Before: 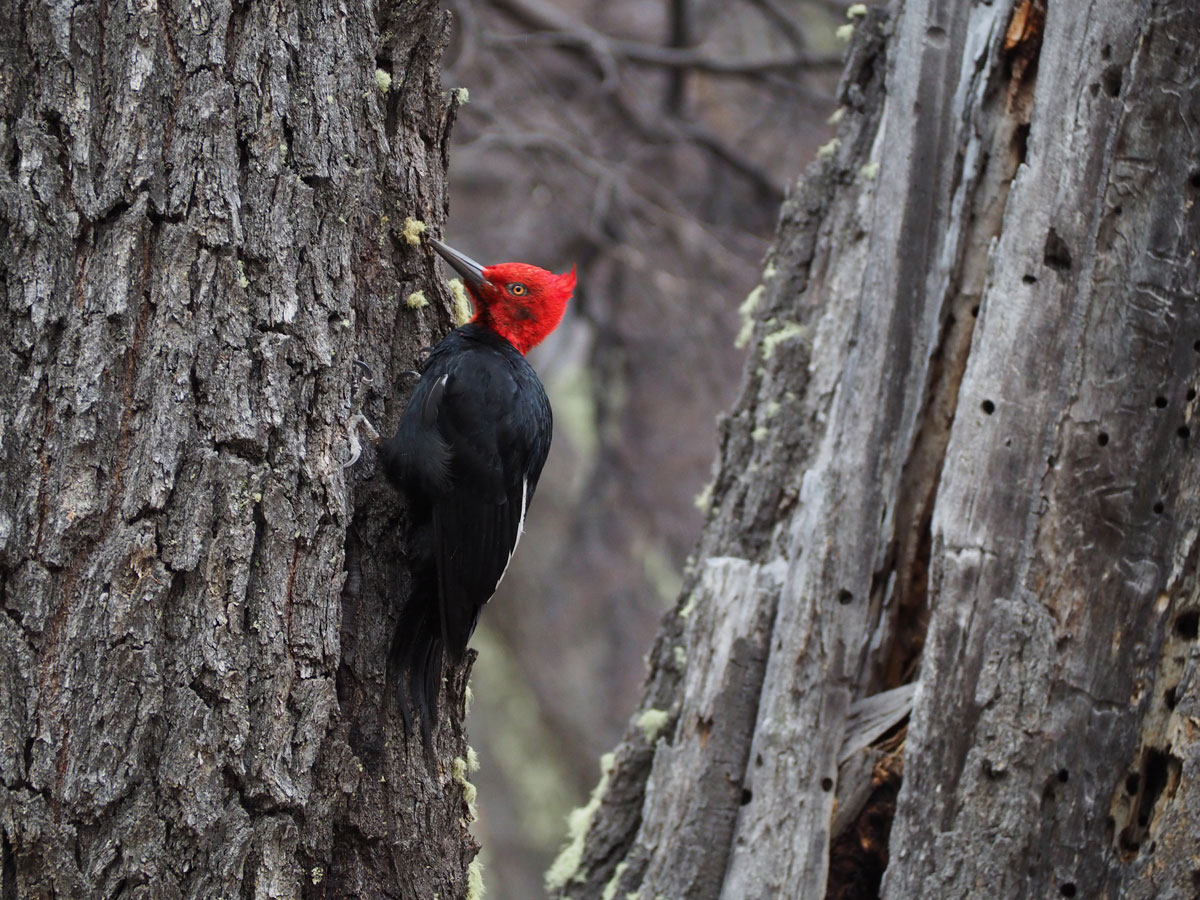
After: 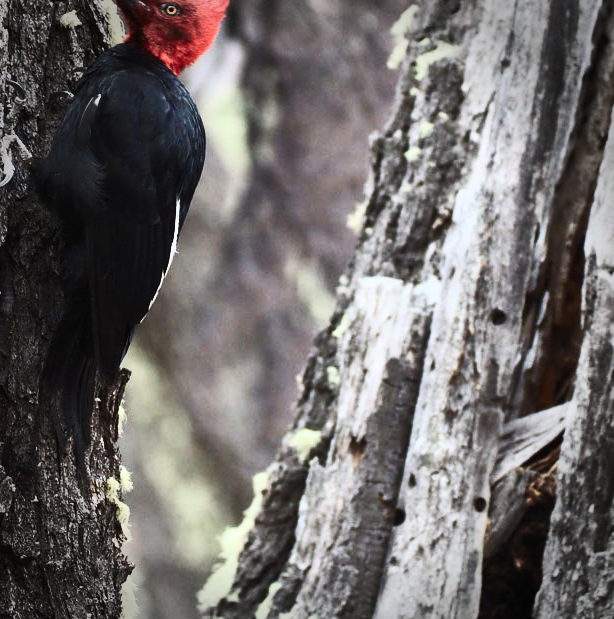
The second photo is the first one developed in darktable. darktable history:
crop and rotate: left 28.972%, top 31.162%, right 19.817%
vignetting: fall-off radius 30.77%
contrast brightness saturation: contrast 0.613, brightness 0.345, saturation 0.142
